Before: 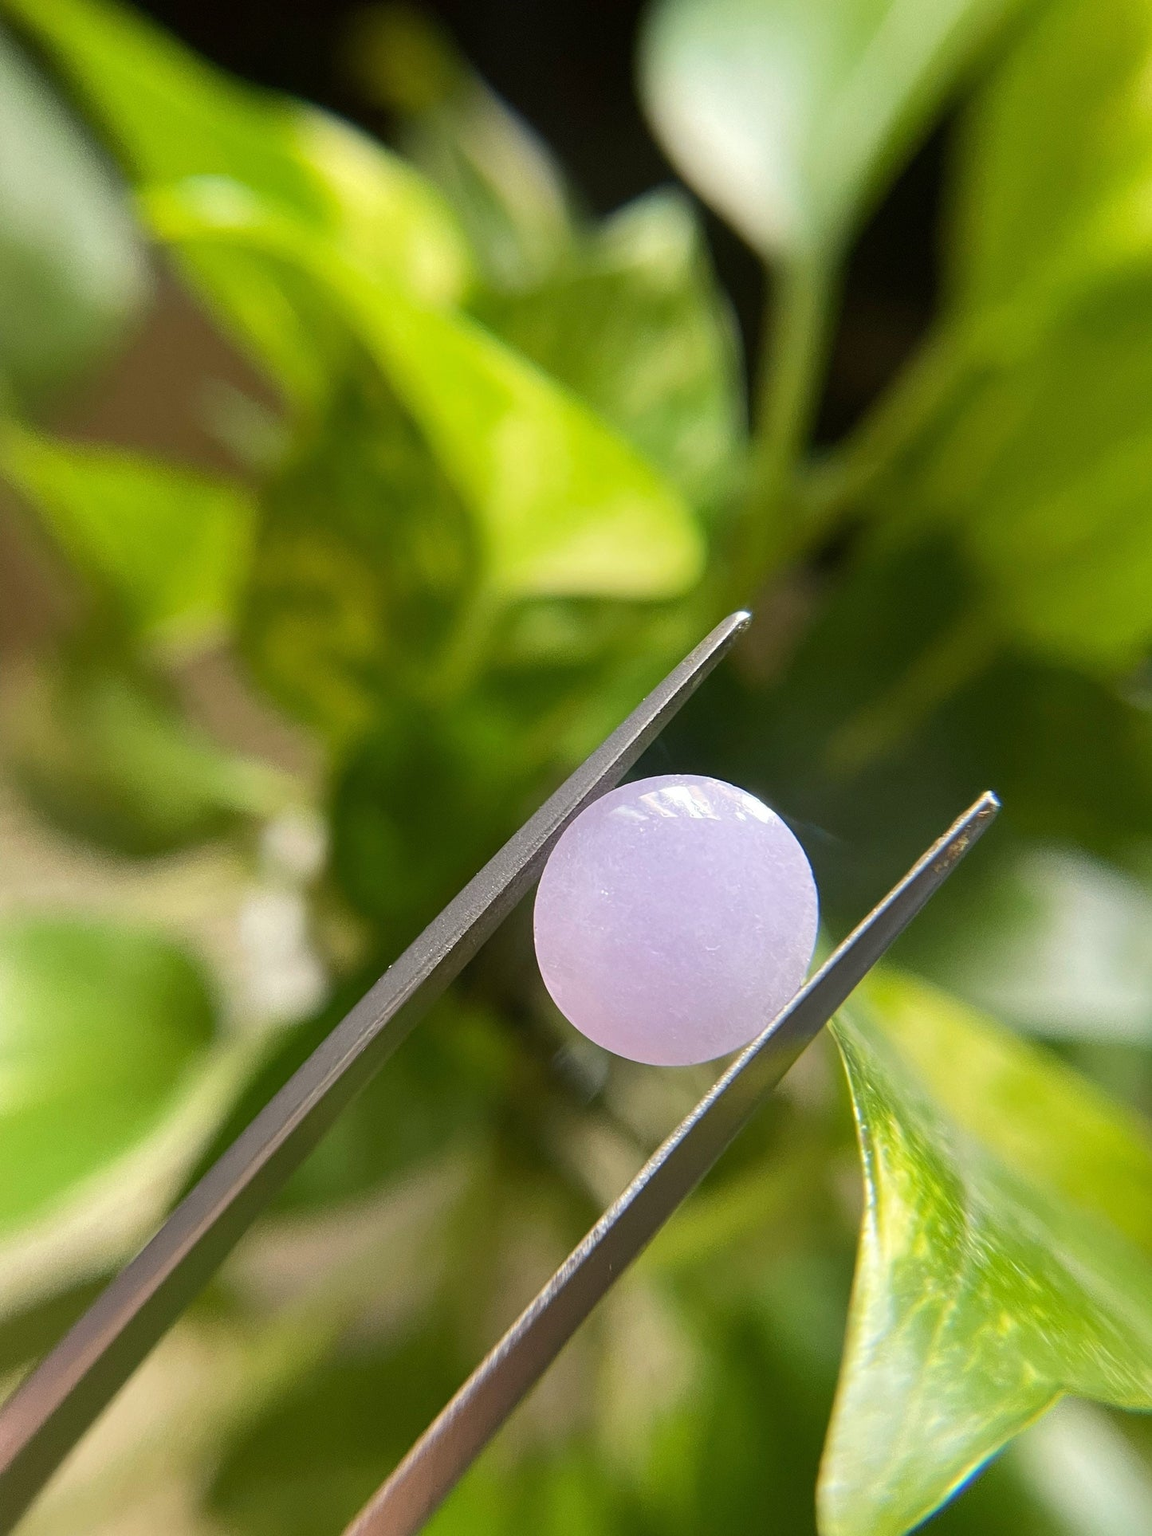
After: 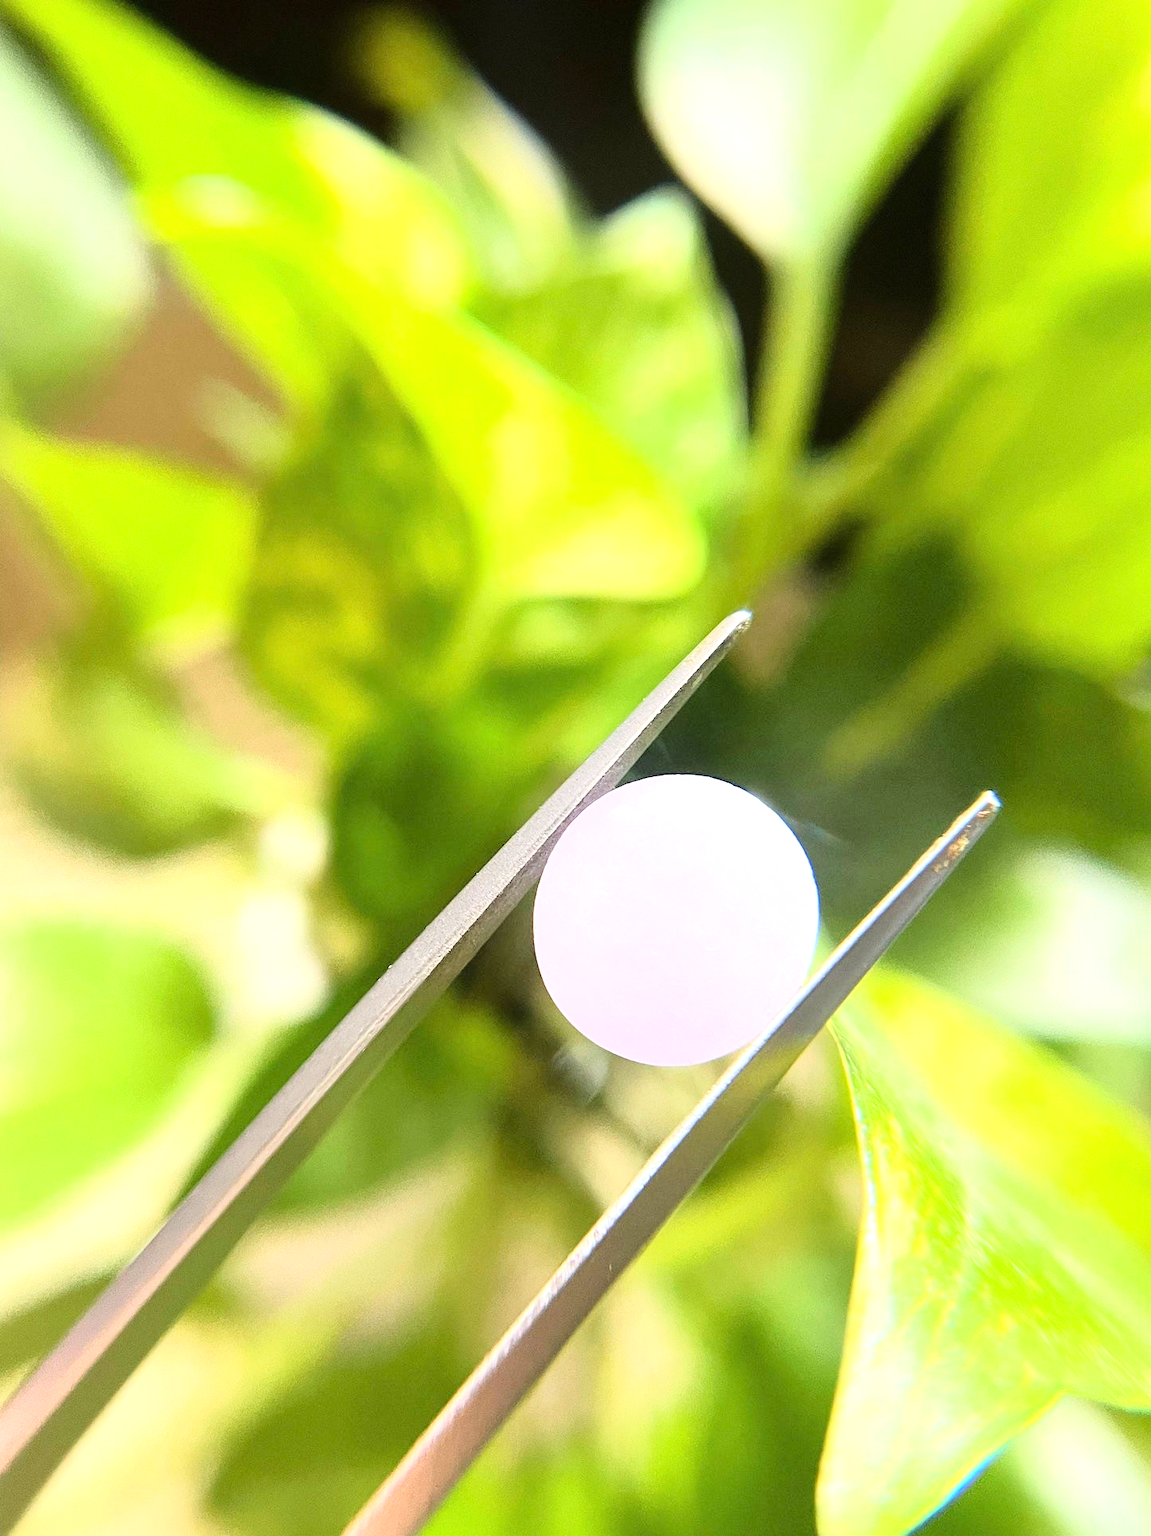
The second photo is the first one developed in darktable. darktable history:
exposure: exposure 0.95 EV, compensate highlight preservation false
base curve: curves: ch0 [(0, 0) (0.028, 0.03) (0.121, 0.232) (0.46, 0.748) (0.859, 0.968) (1, 1)]
